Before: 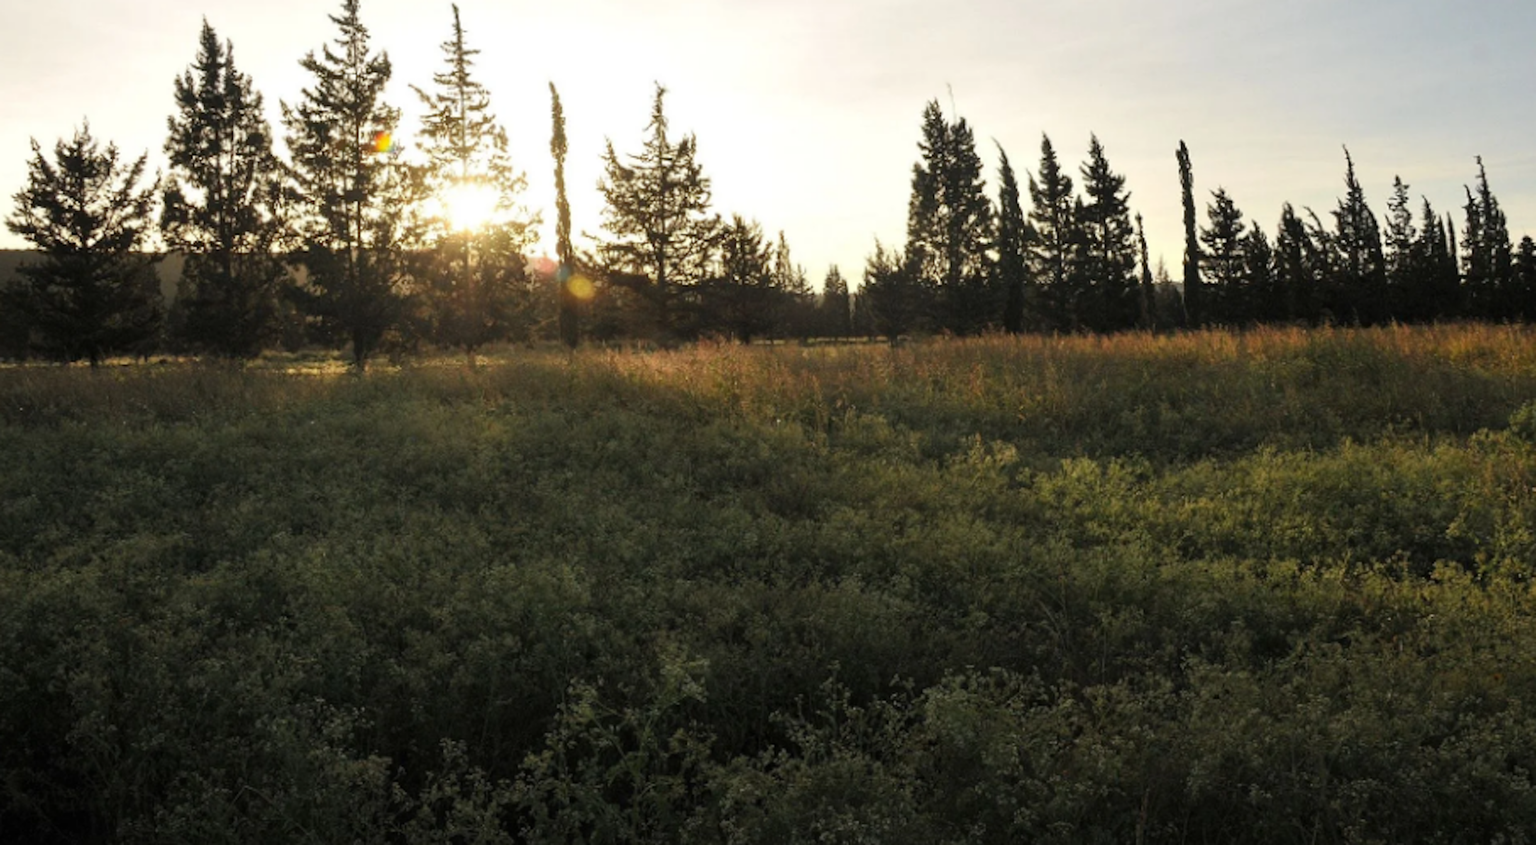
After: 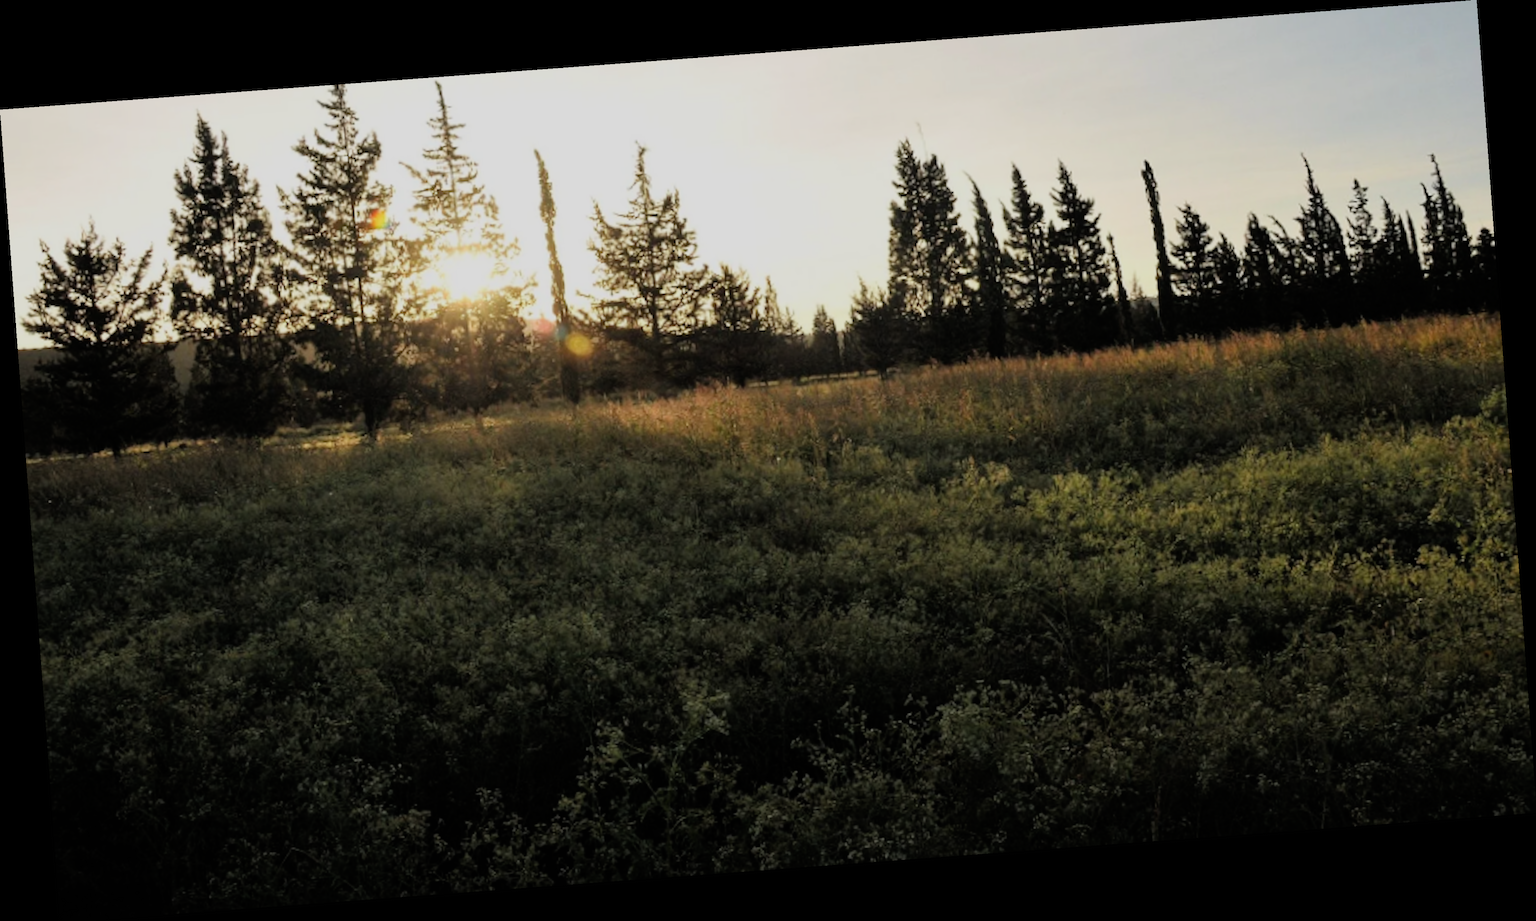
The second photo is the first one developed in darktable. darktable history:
rotate and perspective: rotation -4.25°, automatic cropping off
filmic rgb: black relative exposure -7.92 EV, white relative exposure 4.13 EV, threshold 3 EV, hardness 4.02, latitude 51.22%, contrast 1.013, shadows ↔ highlights balance 5.35%, color science v5 (2021), contrast in shadows safe, contrast in highlights safe, enable highlight reconstruction true
